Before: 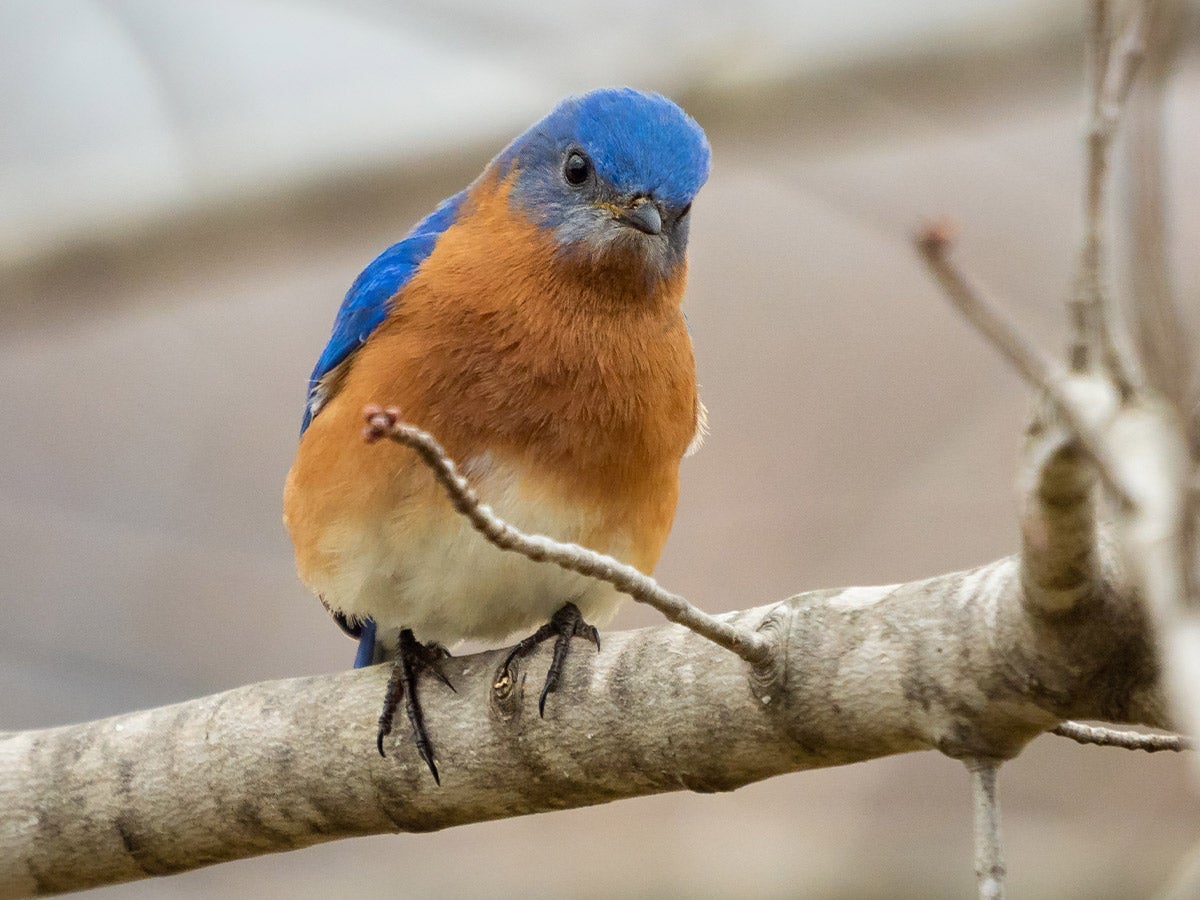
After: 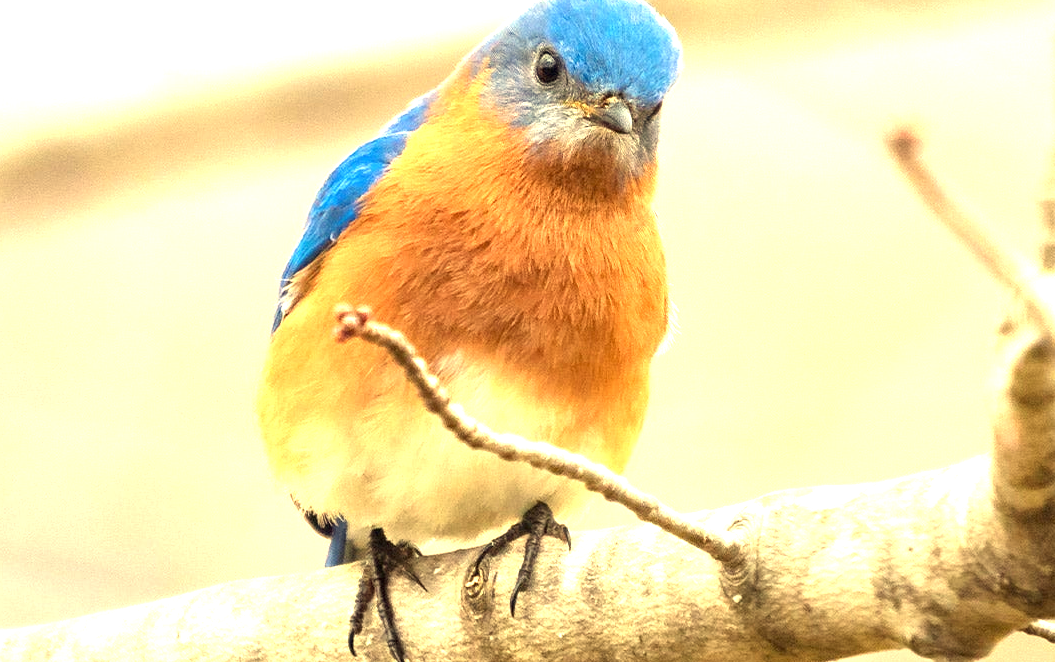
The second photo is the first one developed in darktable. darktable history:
crop and rotate: left 2.425%, top 11.305%, right 9.6%, bottom 15.08%
exposure: black level correction 0, exposure 1.675 EV, compensate exposure bias true, compensate highlight preservation false
white balance: red 1.08, blue 0.791
